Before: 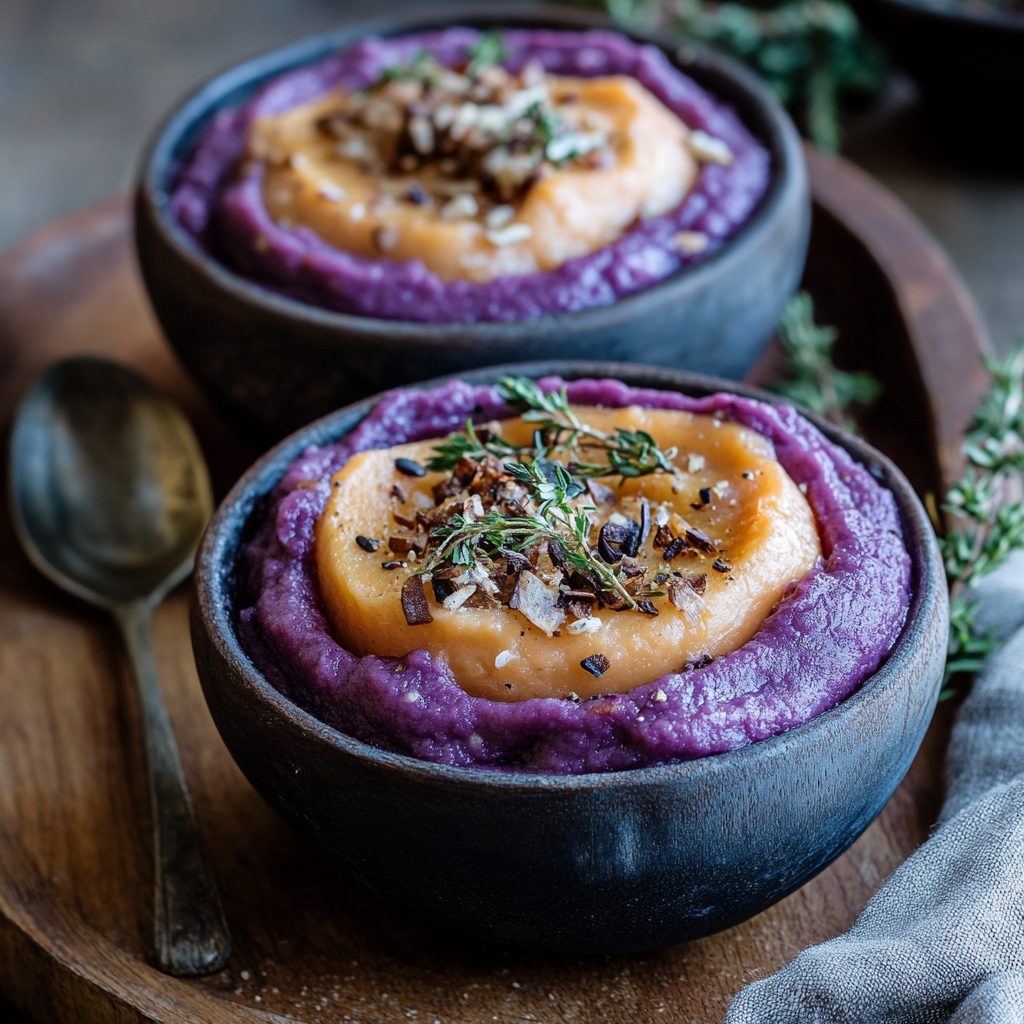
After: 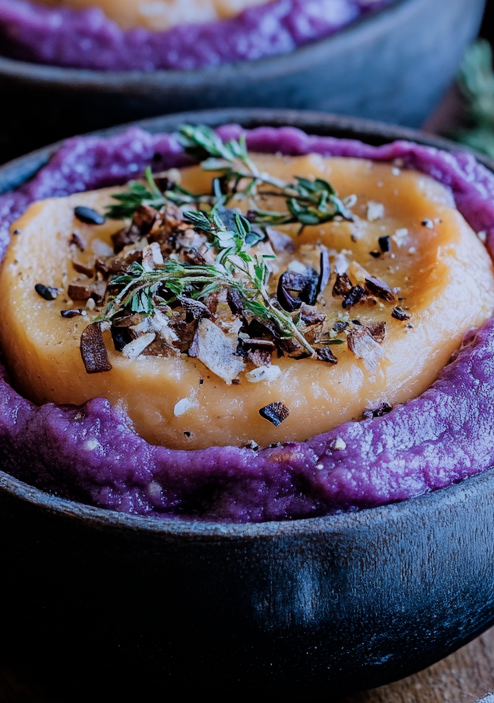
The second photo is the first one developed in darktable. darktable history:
color calibration: illuminant as shot in camera, x 0.37, y 0.382, temperature 4313.32 K
filmic rgb: hardness 4.17
crop: left 31.379%, top 24.658%, right 20.326%, bottom 6.628%
